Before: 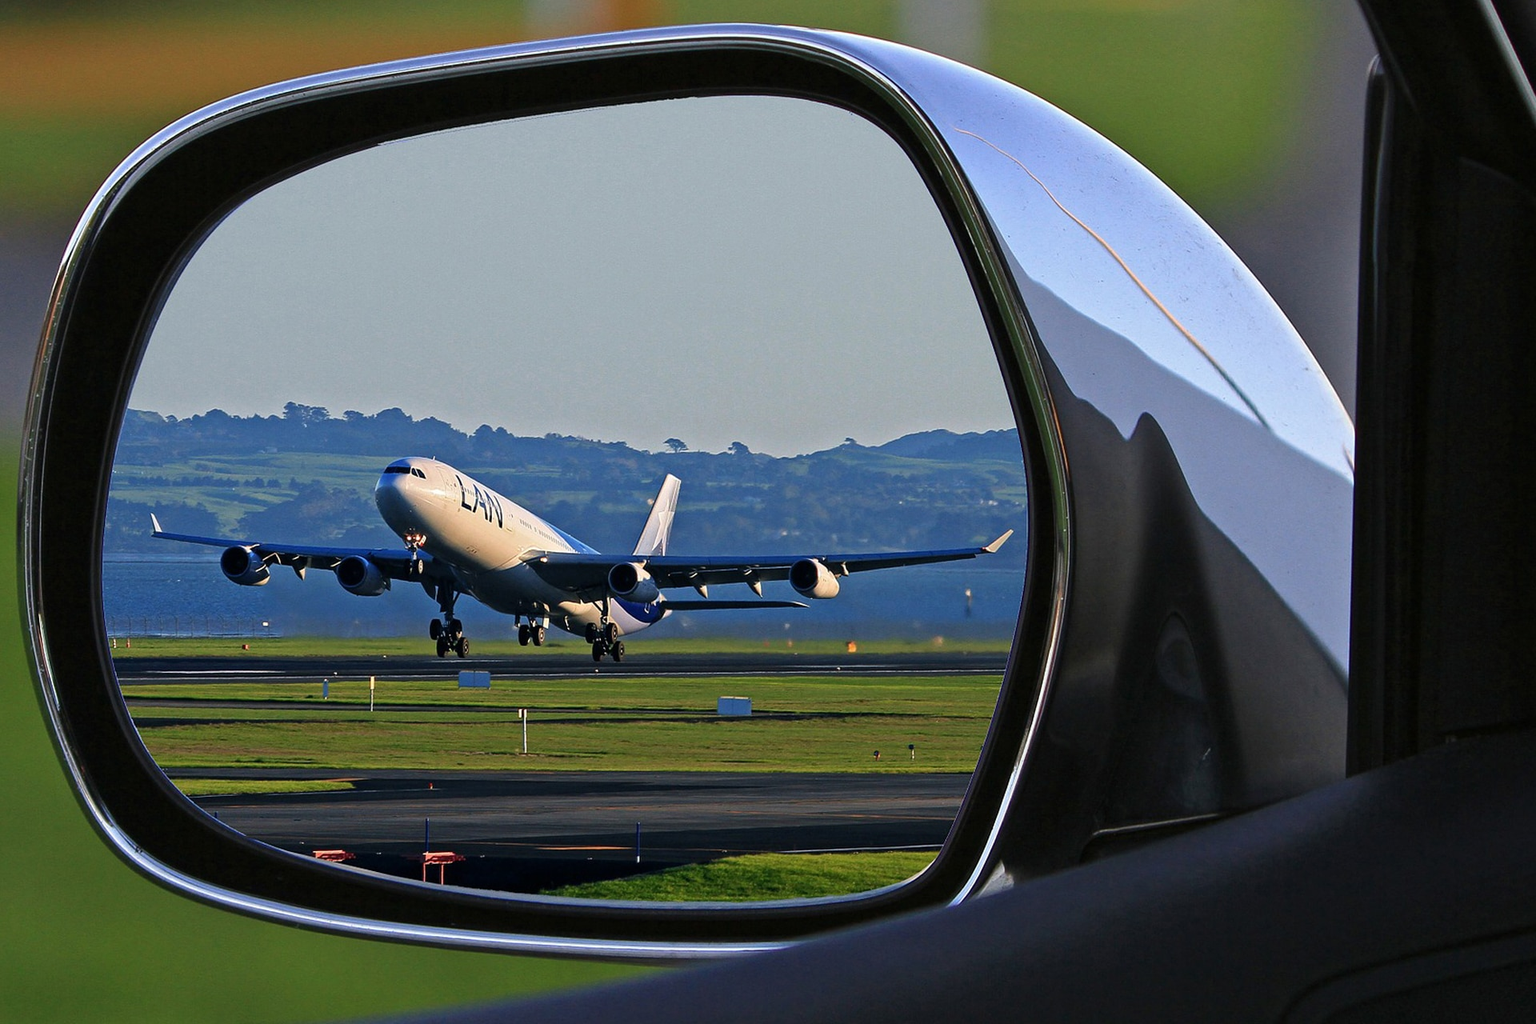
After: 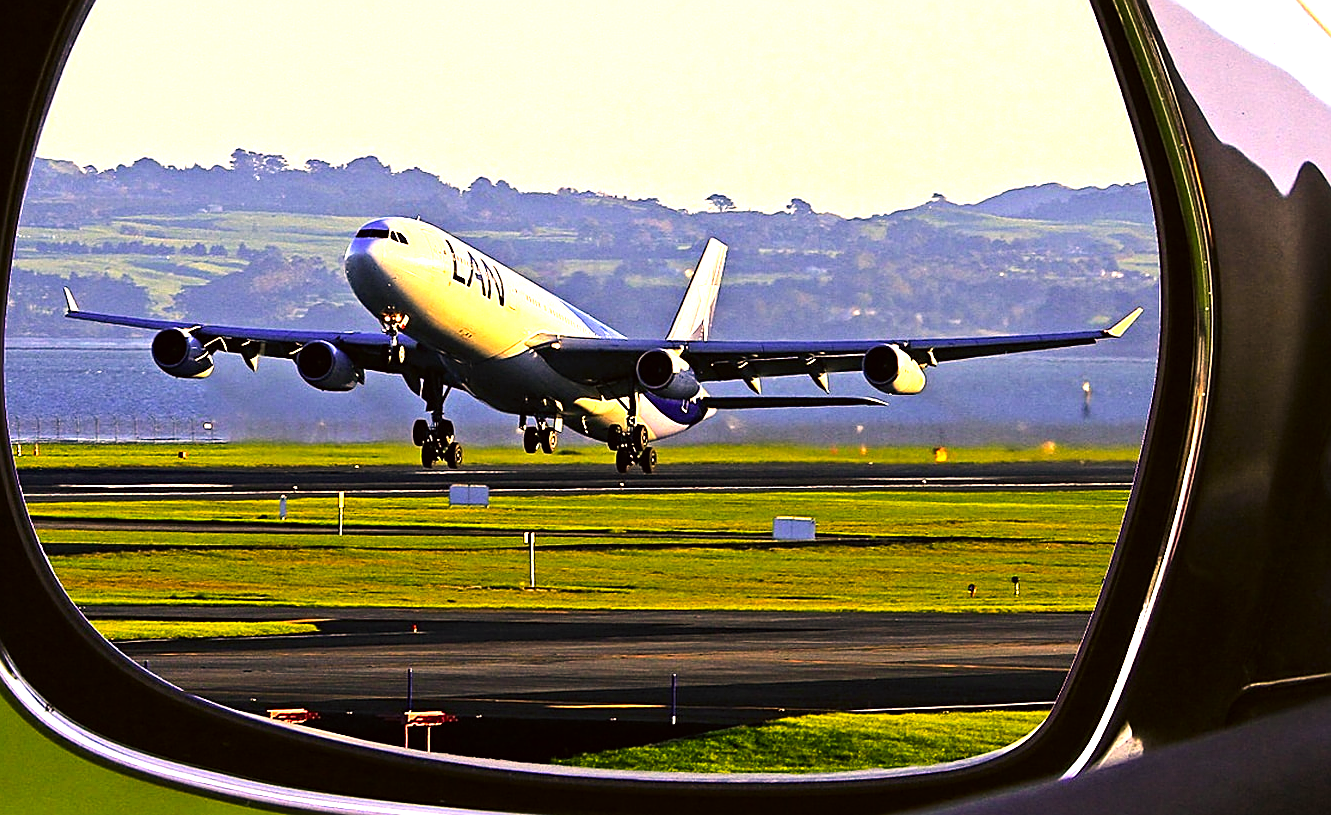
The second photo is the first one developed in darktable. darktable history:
color balance rgb: perceptual saturation grading › global saturation 25%, global vibrance 20%
crop: left 6.488%, top 27.668%, right 24.183%, bottom 8.656%
sharpen: on, module defaults
exposure: black level correction 0, exposure 0.7 EV, compensate exposure bias true, compensate highlight preservation false
tone equalizer: -8 EV -1.08 EV, -7 EV -1.01 EV, -6 EV -0.867 EV, -5 EV -0.578 EV, -3 EV 0.578 EV, -2 EV 0.867 EV, -1 EV 1.01 EV, +0 EV 1.08 EV, edges refinement/feathering 500, mask exposure compensation -1.57 EV, preserve details no
color correction: highlights a* 17.94, highlights b* 35.39, shadows a* 1.48, shadows b* 6.42, saturation 1.01
